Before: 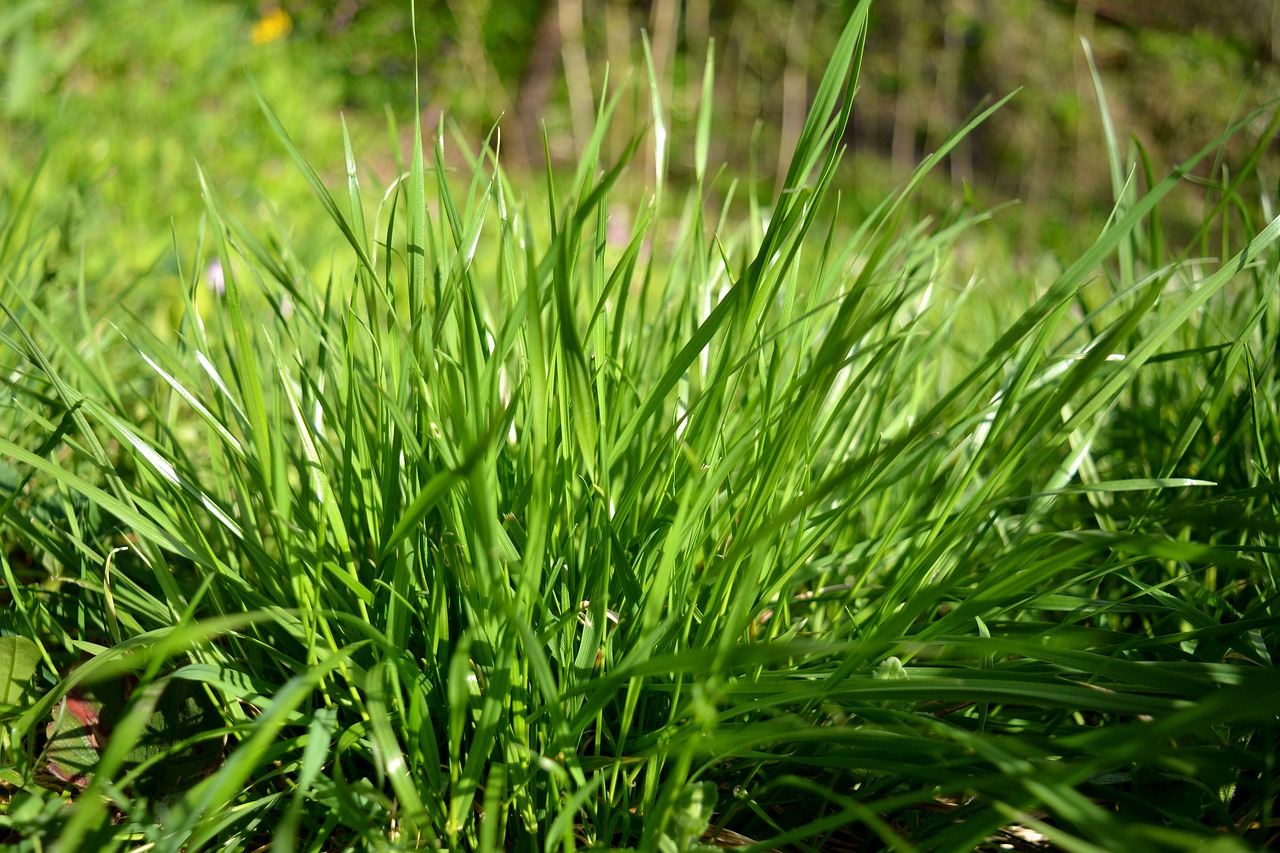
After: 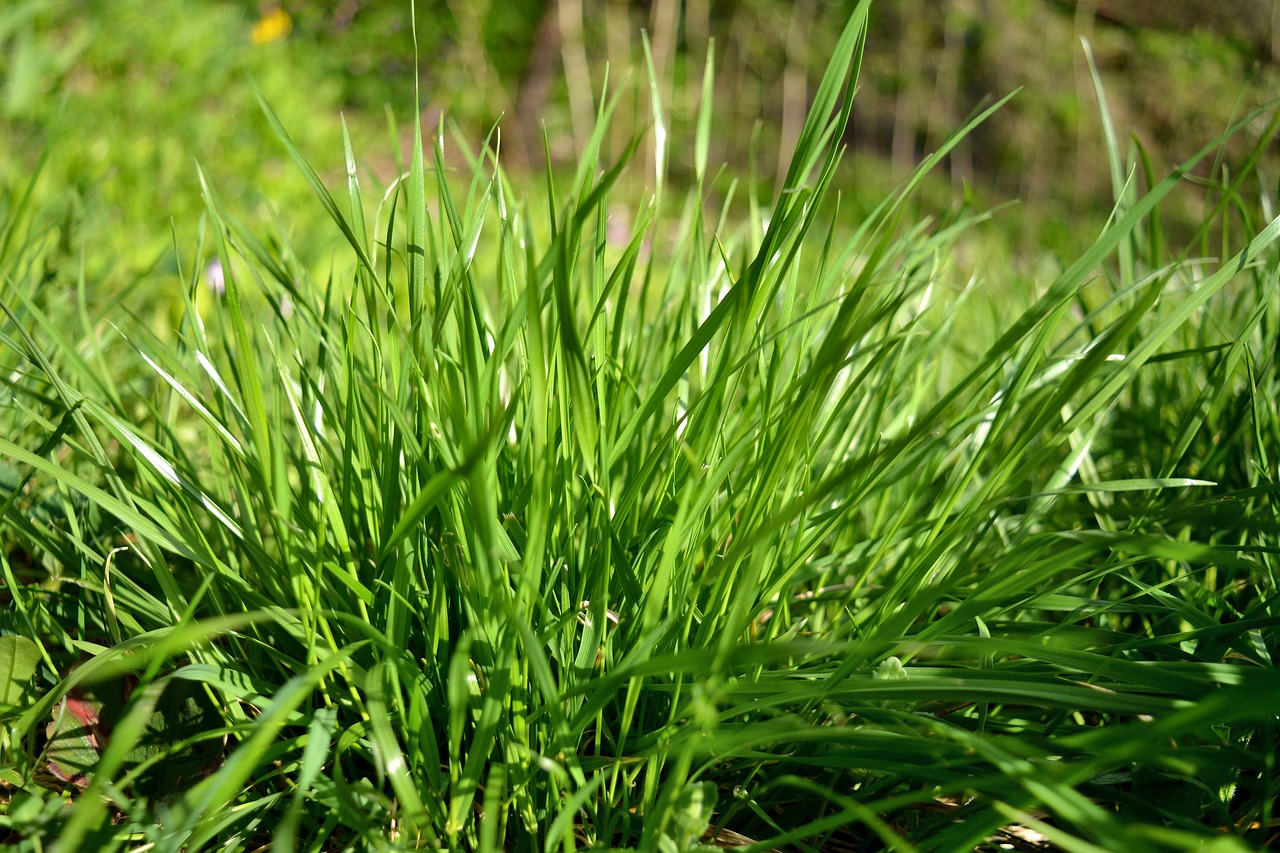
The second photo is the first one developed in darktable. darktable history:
shadows and highlights: white point adjustment 0.82, soften with gaussian
